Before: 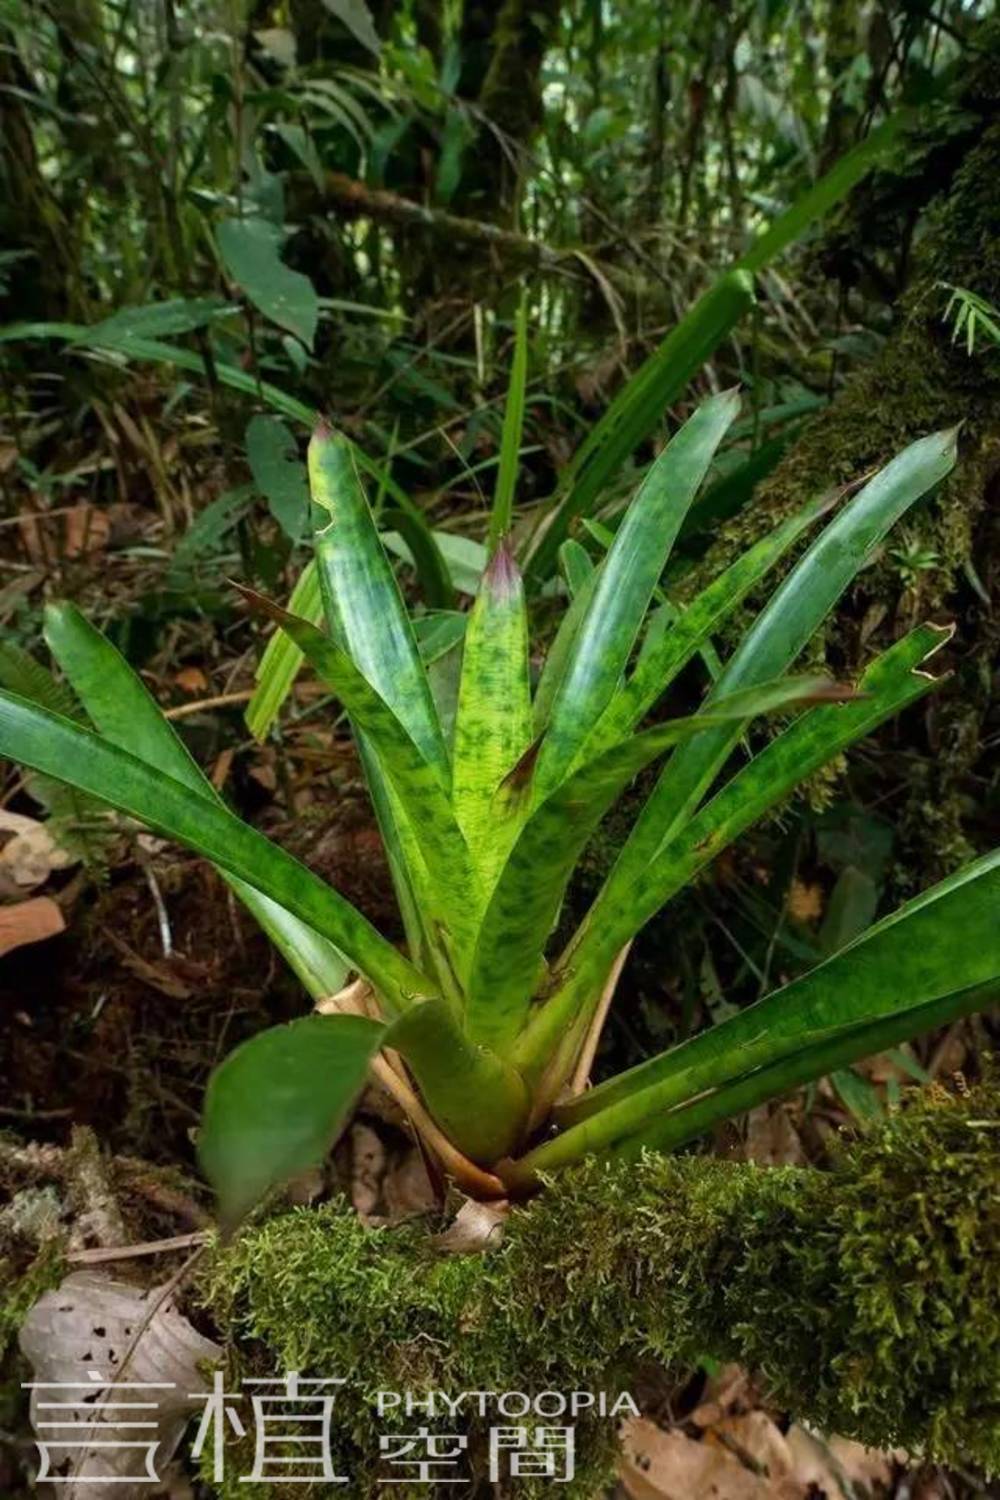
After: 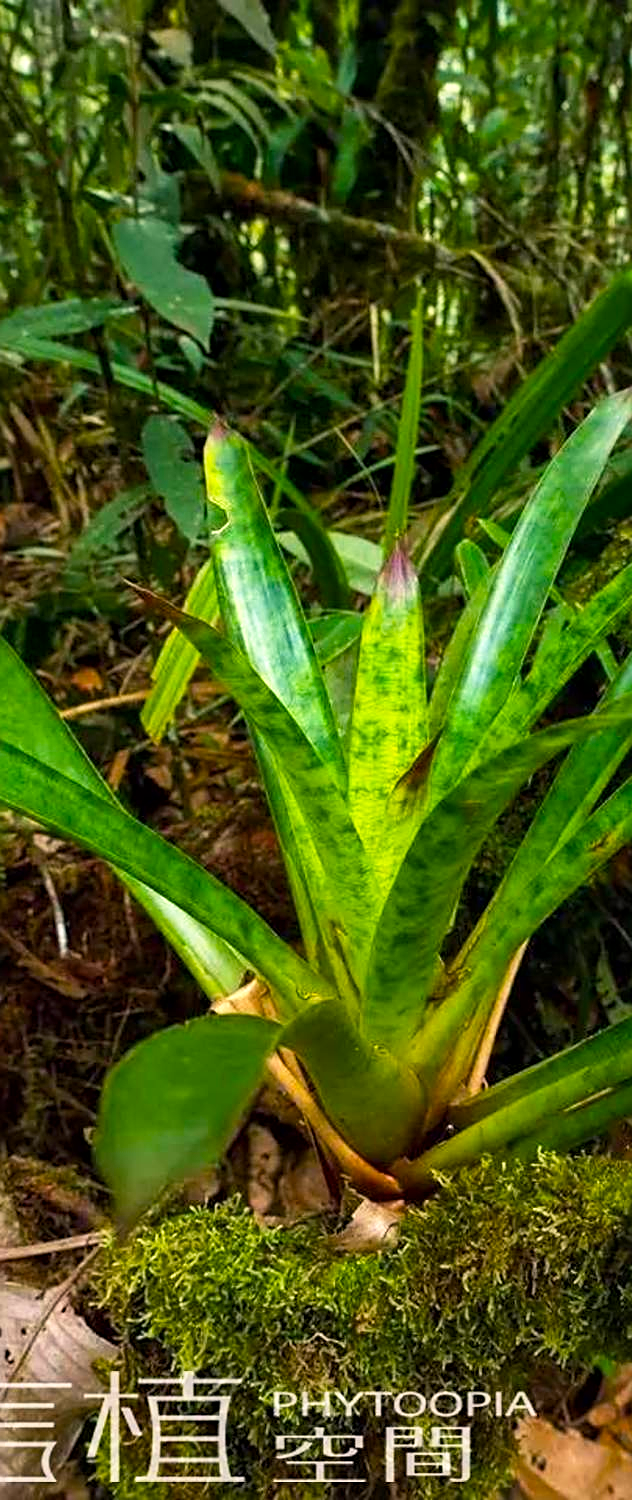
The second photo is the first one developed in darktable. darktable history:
crop: left 10.444%, right 26.301%
shadows and highlights: shadows 12.98, white point adjustment 1.23, soften with gaussian
color balance rgb: highlights gain › chroma 1.733%, highlights gain › hue 54.87°, perceptual saturation grading › global saturation 29.544%, global vibrance 20%
base curve: curves: ch0 [(0, 0) (0.688, 0.865) (1, 1)], preserve colors none
sharpen: on, module defaults
local contrast: mode bilateral grid, contrast 20, coarseness 50, detail 119%, midtone range 0.2
